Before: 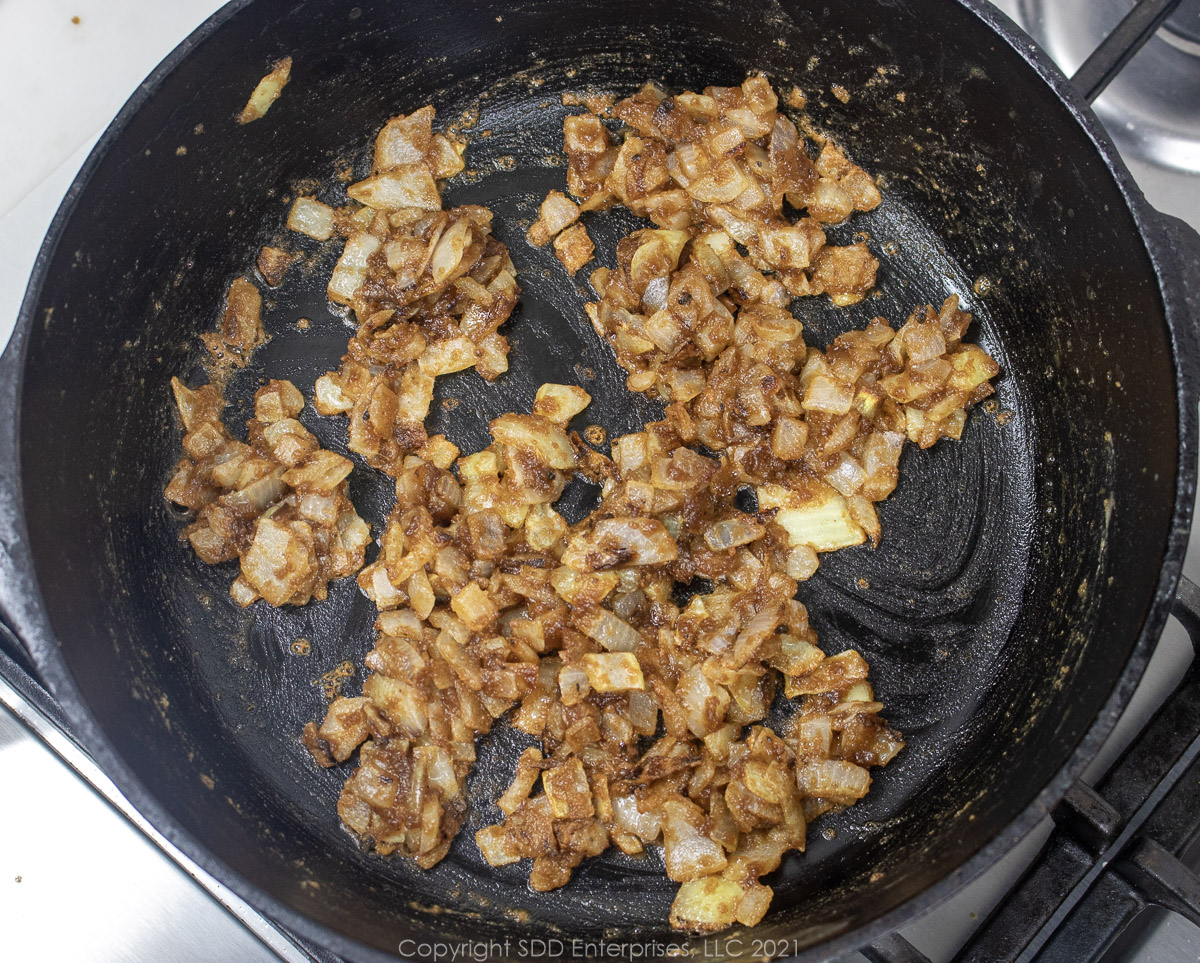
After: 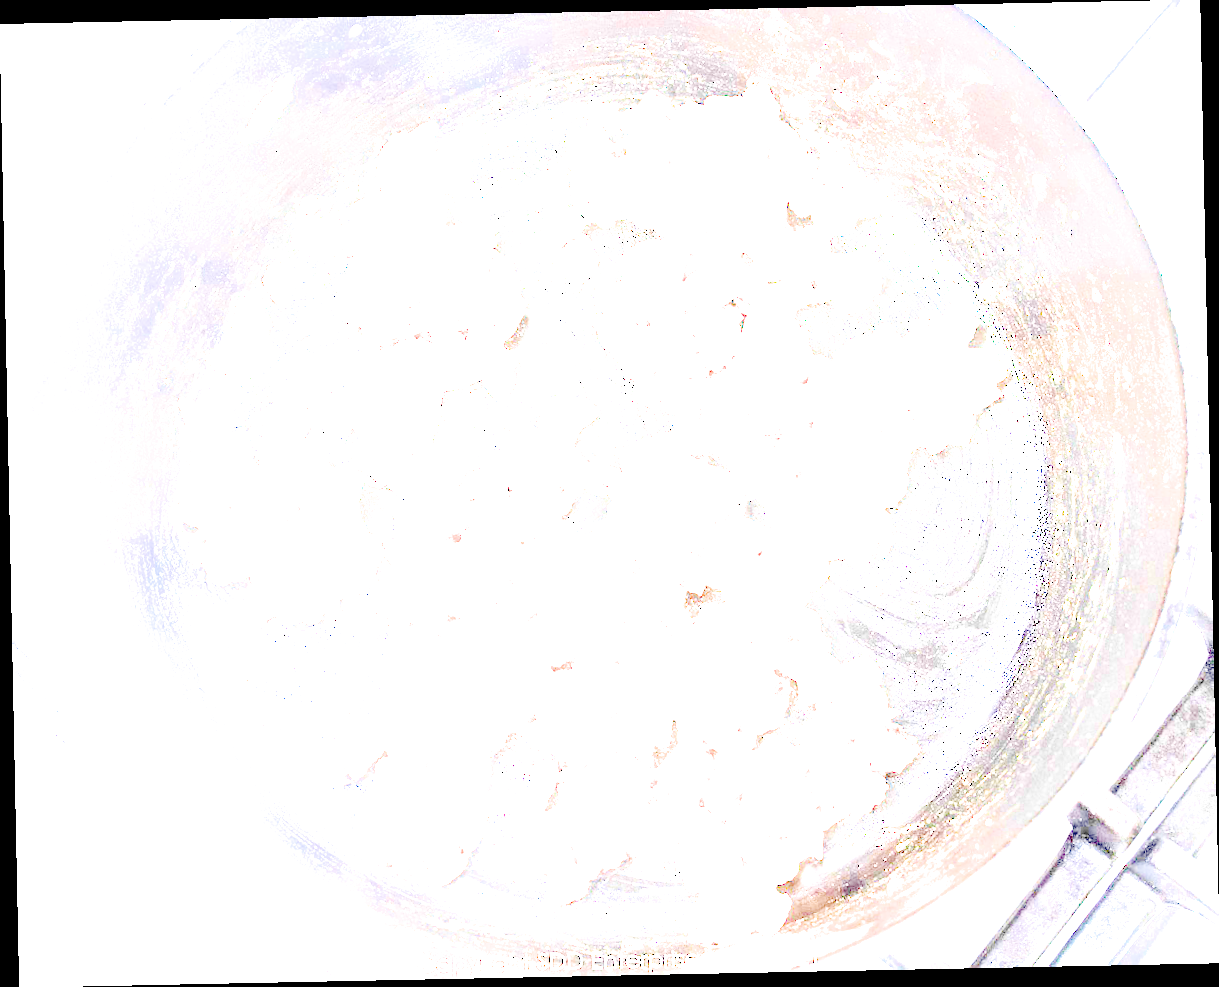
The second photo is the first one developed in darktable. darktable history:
rotate and perspective: rotation -1.17°, automatic cropping off
exposure: exposure 8 EV, compensate highlight preservation false
filmic rgb: black relative exposure -7.65 EV, white relative exposure 4.56 EV, hardness 3.61, contrast 1.05
